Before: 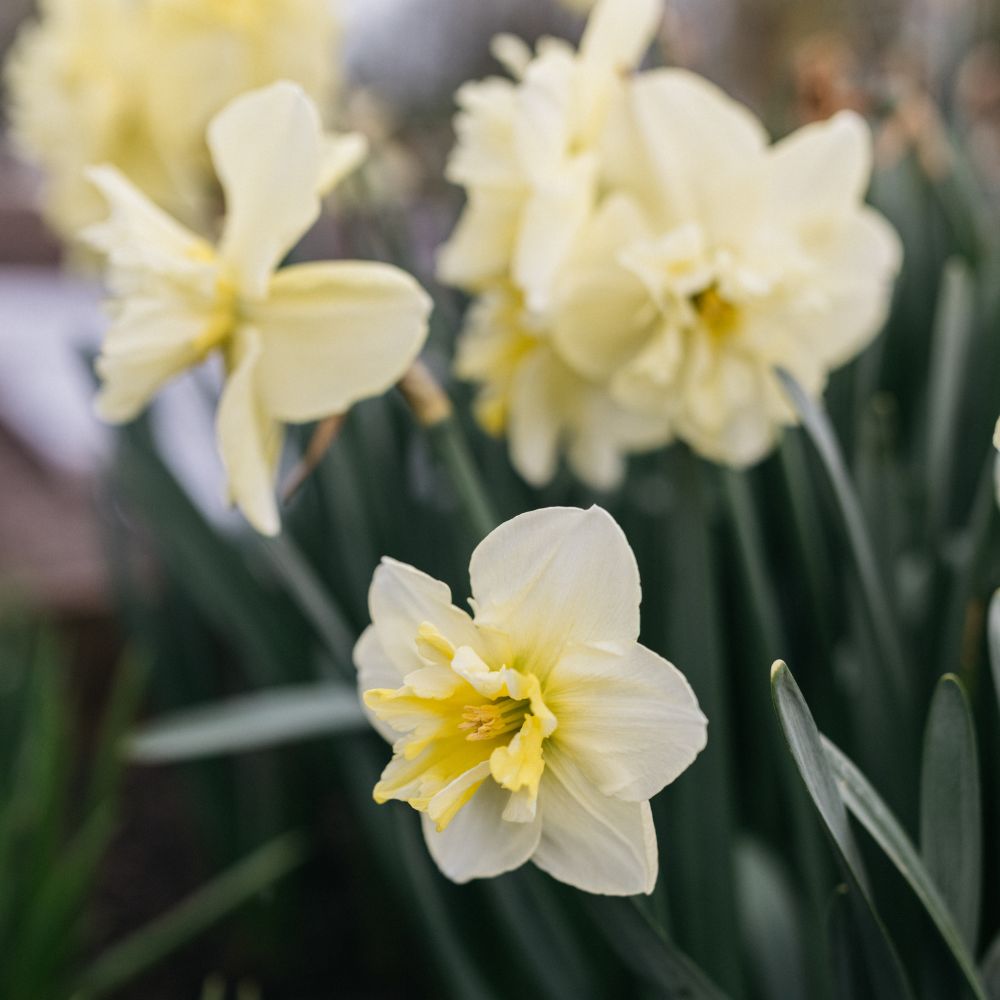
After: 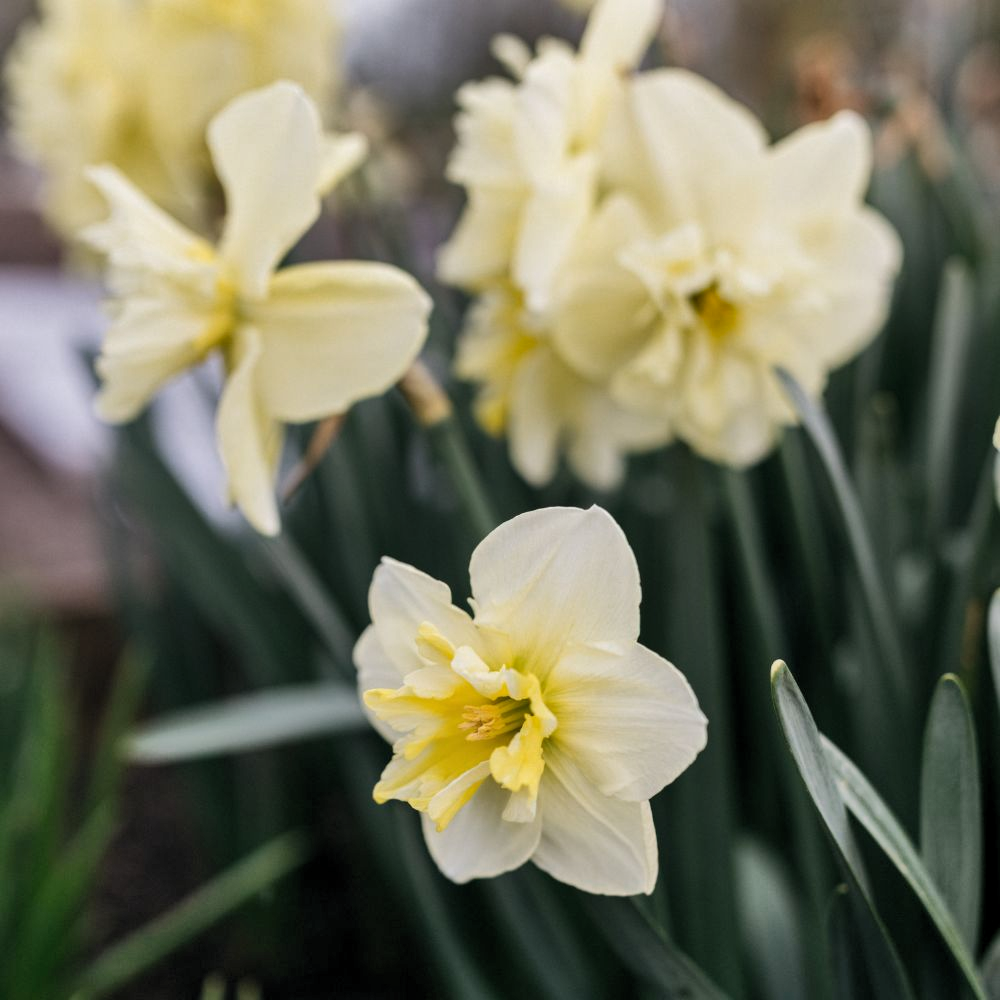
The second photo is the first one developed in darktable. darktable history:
shadows and highlights: soften with gaussian
color zones: curves: ch0 [(0.25, 0.5) (0.636, 0.25) (0.75, 0.5)]
levels: levels [0.026, 0.507, 0.987]
